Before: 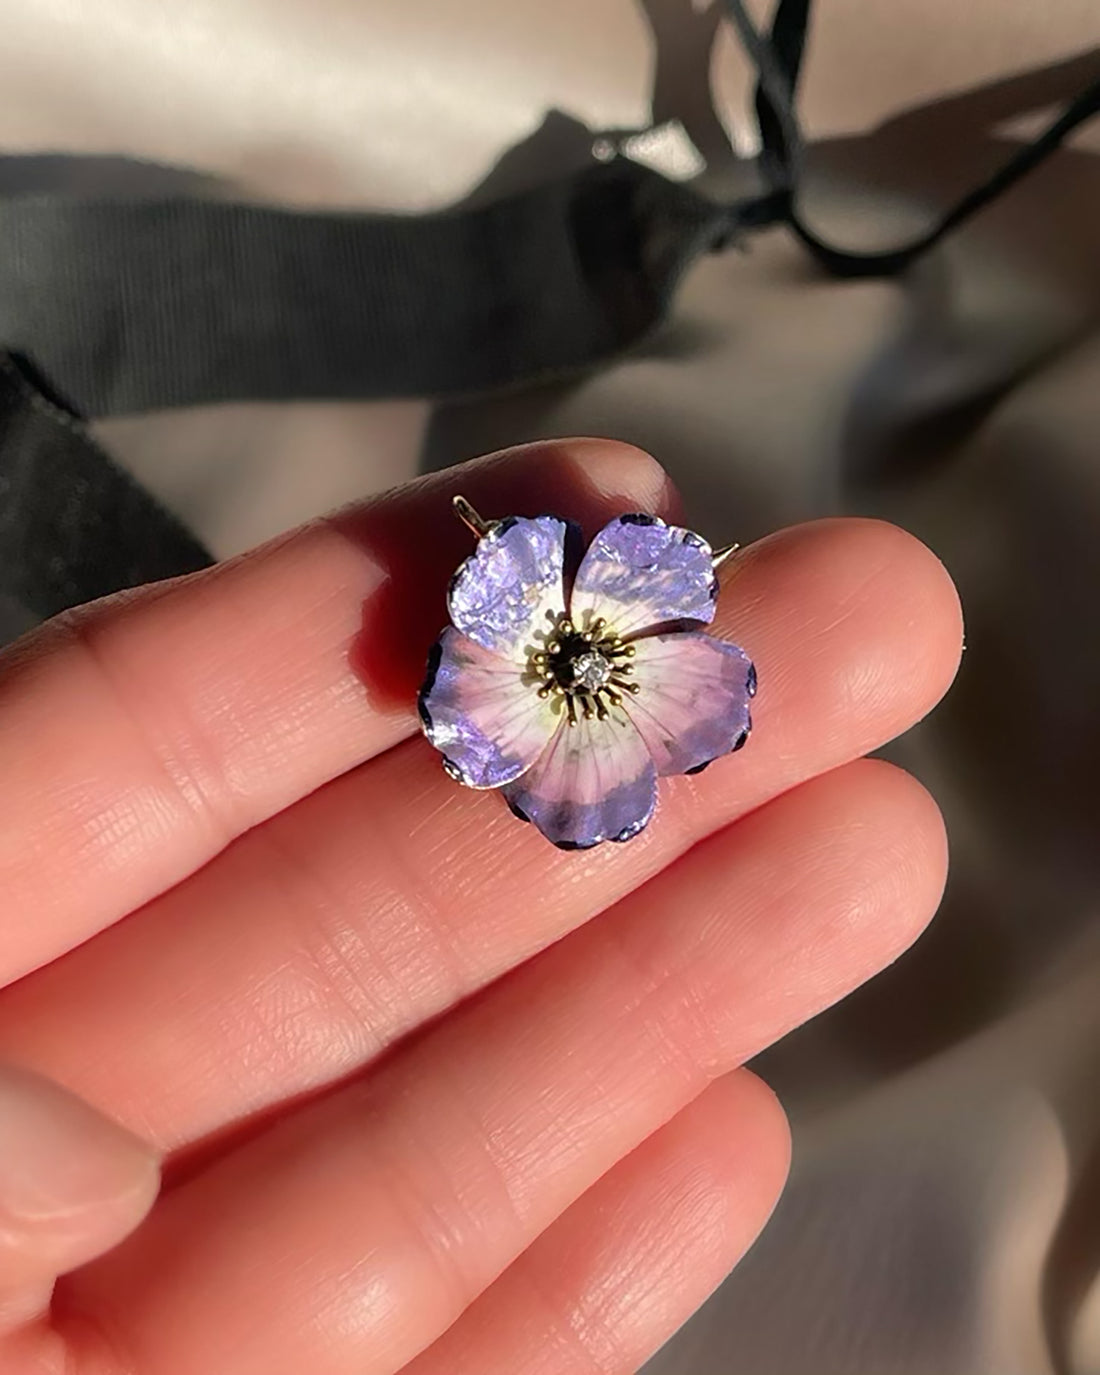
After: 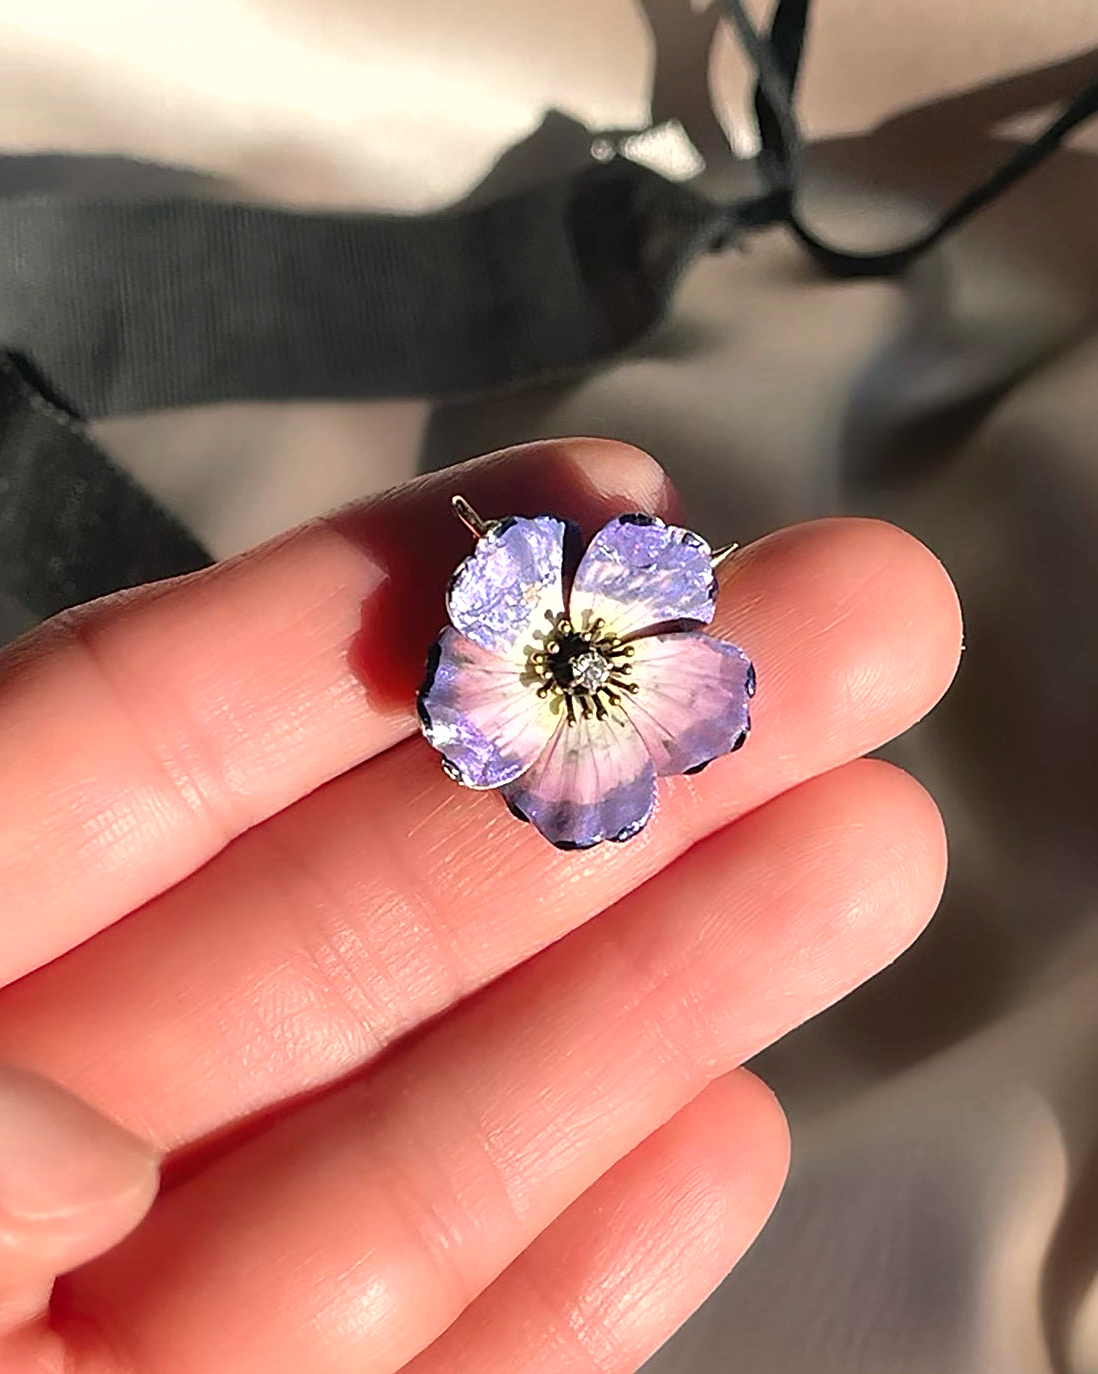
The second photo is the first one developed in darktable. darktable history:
sharpen: on, module defaults
crop and rotate: left 0.121%, bottom 0.012%
shadows and highlights: radius 263.21, soften with gaussian
exposure: black level correction -0.002, exposure 0.541 EV, compensate highlight preservation false
